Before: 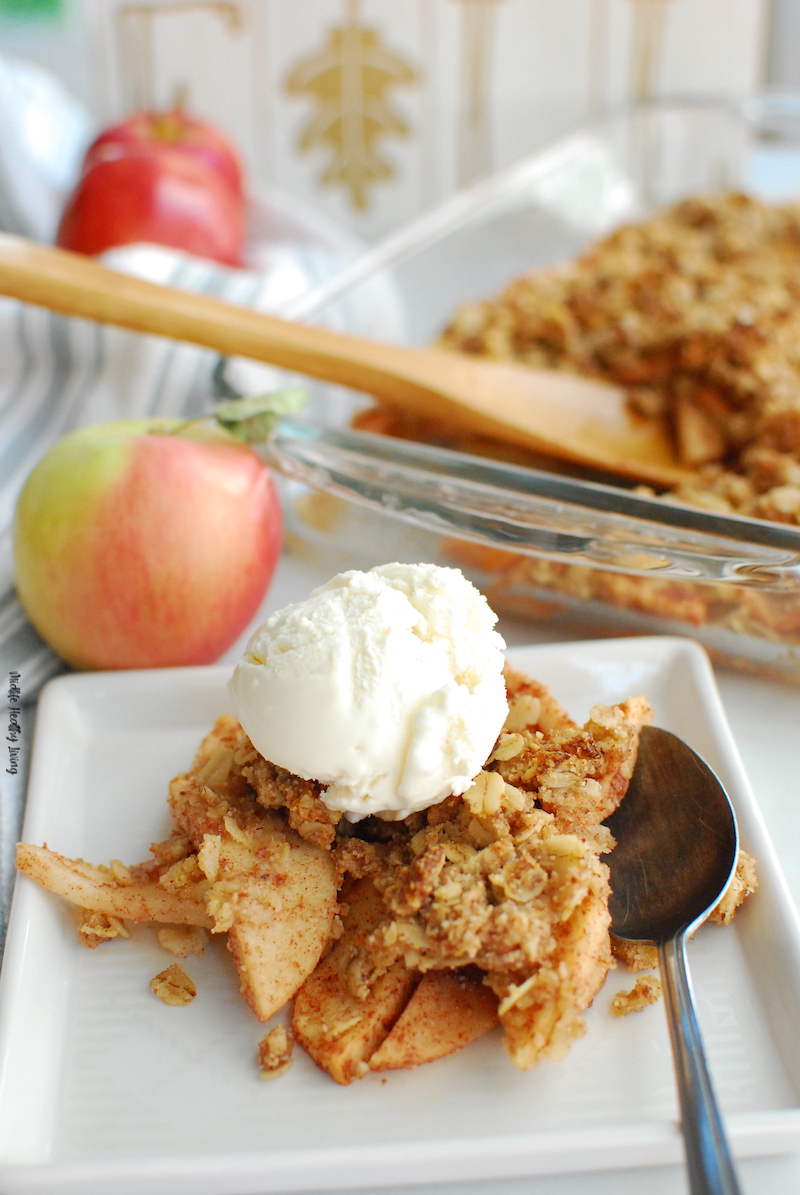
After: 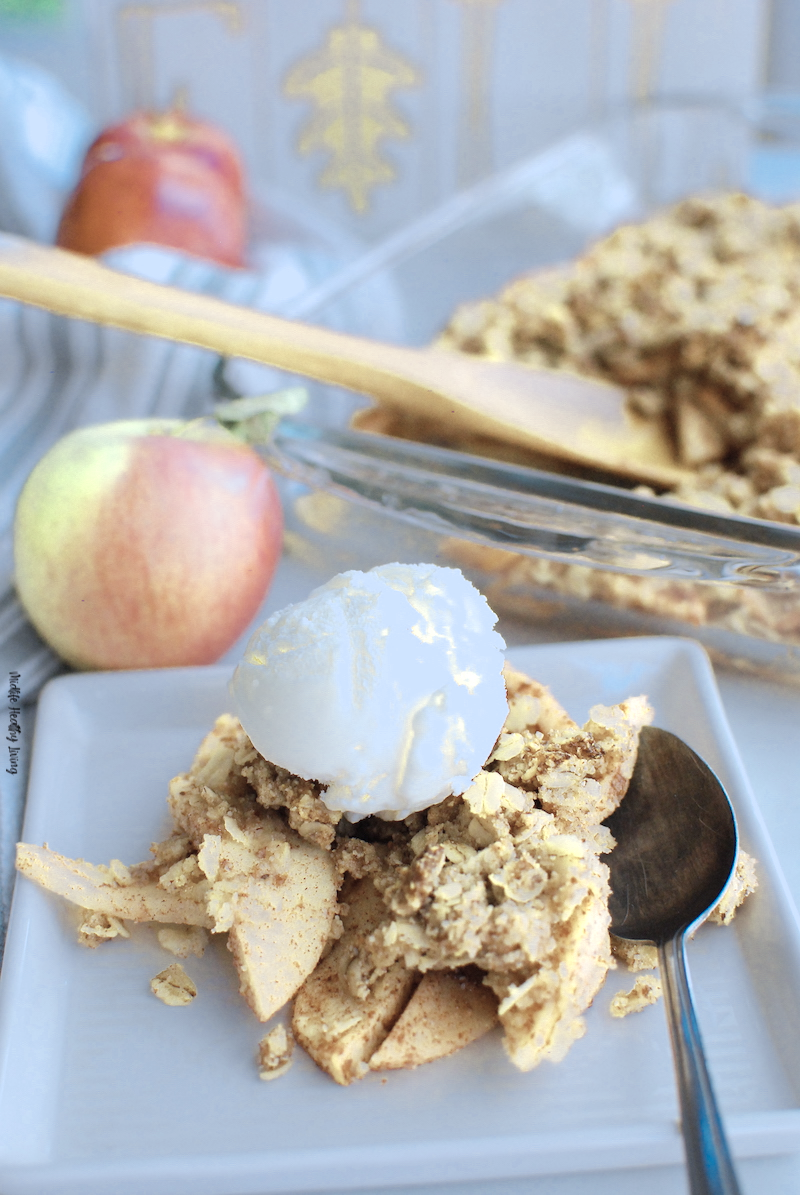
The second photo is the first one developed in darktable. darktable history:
white balance: red 0.948, green 1.02, blue 1.176
color zones: curves: ch0 [(0.25, 0.667) (0.758, 0.368)]; ch1 [(0.215, 0.245) (0.761, 0.373)]; ch2 [(0.247, 0.554) (0.761, 0.436)]
contrast brightness saturation: saturation 0.13
